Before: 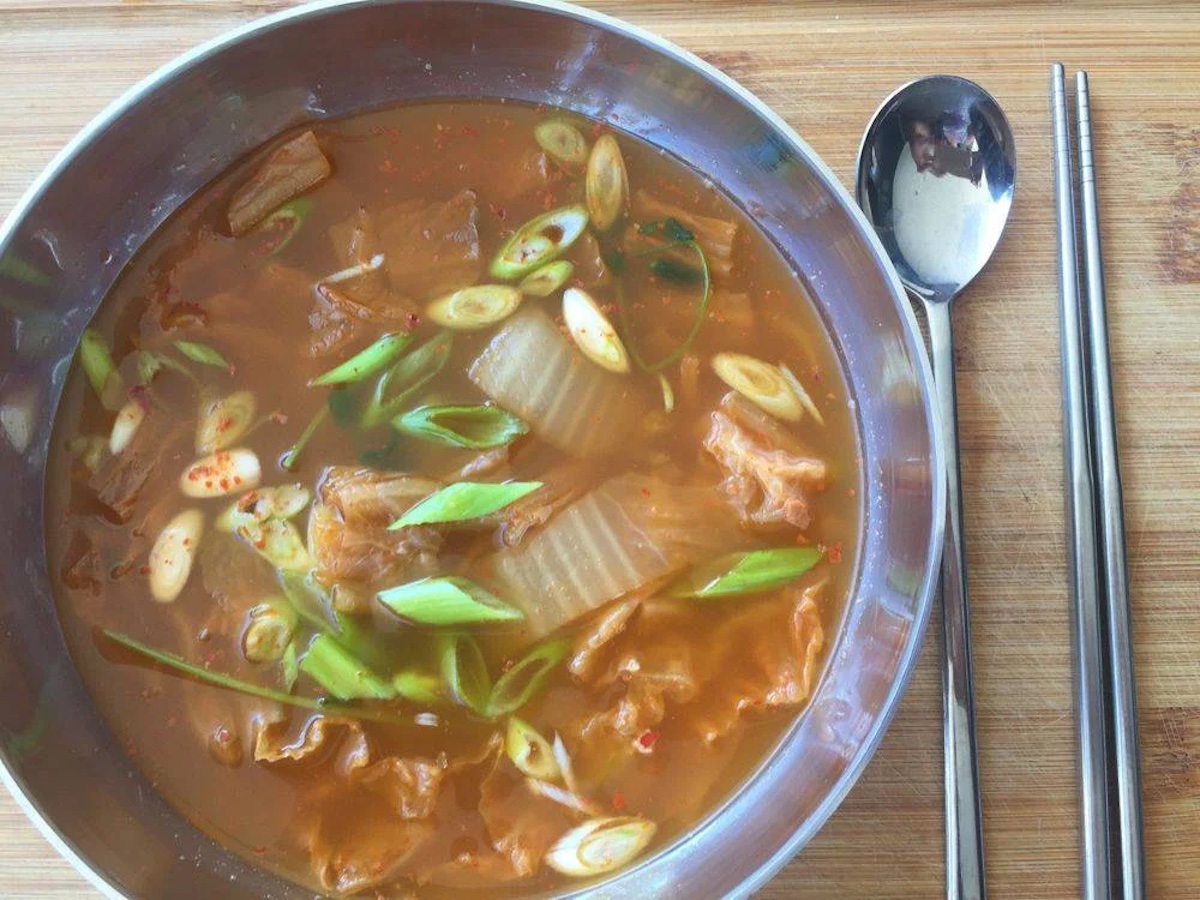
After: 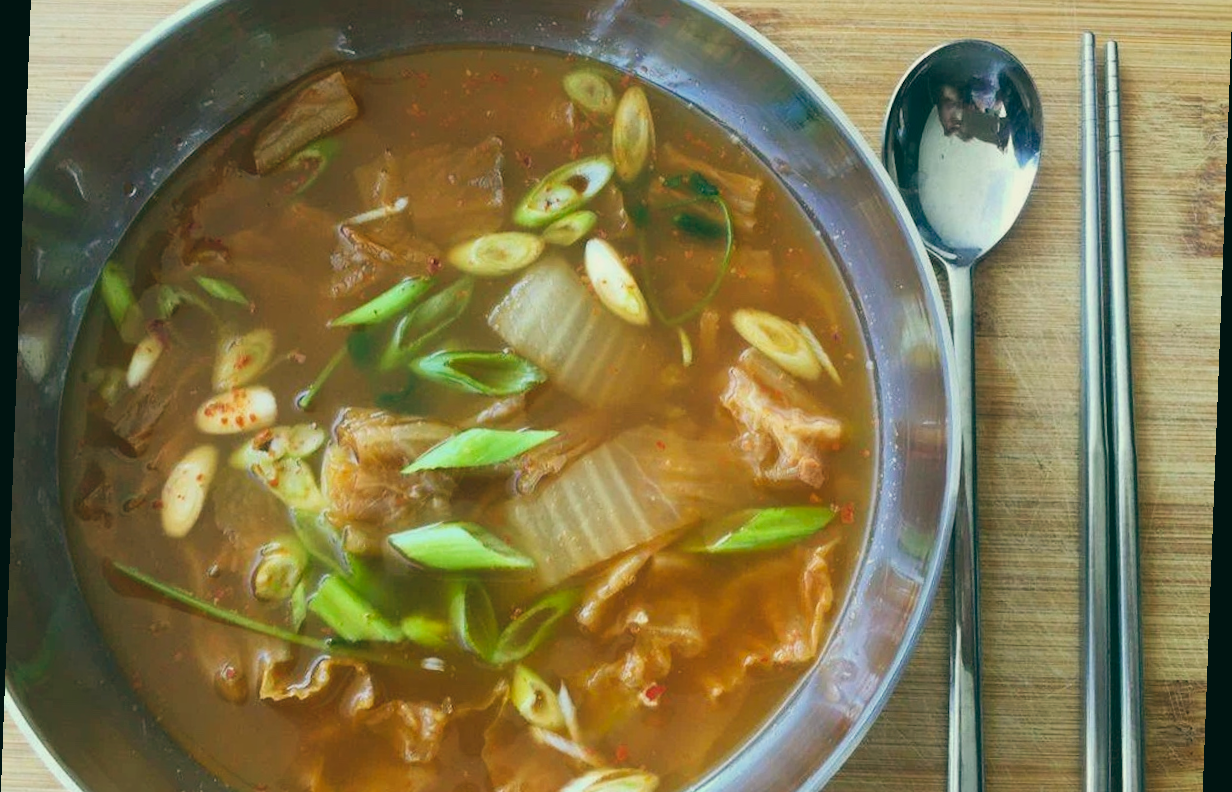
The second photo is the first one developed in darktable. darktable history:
tone curve: curves: ch0 [(0, 0) (0.003, 0.002) (0.011, 0.009) (0.025, 0.019) (0.044, 0.031) (0.069, 0.044) (0.1, 0.061) (0.136, 0.087) (0.177, 0.127) (0.224, 0.172) (0.277, 0.226) (0.335, 0.295) (0.399, 0.367) (0.468, 0.445) (0.543, 0.536) (0.623, 0.626) (0.709, 0.717) (0.801, 0.806) (0.898, 0.889) (1, 1)], preserve colors none
crop: top 7.625%, bottom 8.027%
rotate and perspective: rotation 2.17°, automatic cropping off
color balance: lift [1.005, 0.99, 1.007, 1.01], gamma [1, 1.034, 1.032, 0.966], gain [0.873, 1.055, 1.067, 0.933]
